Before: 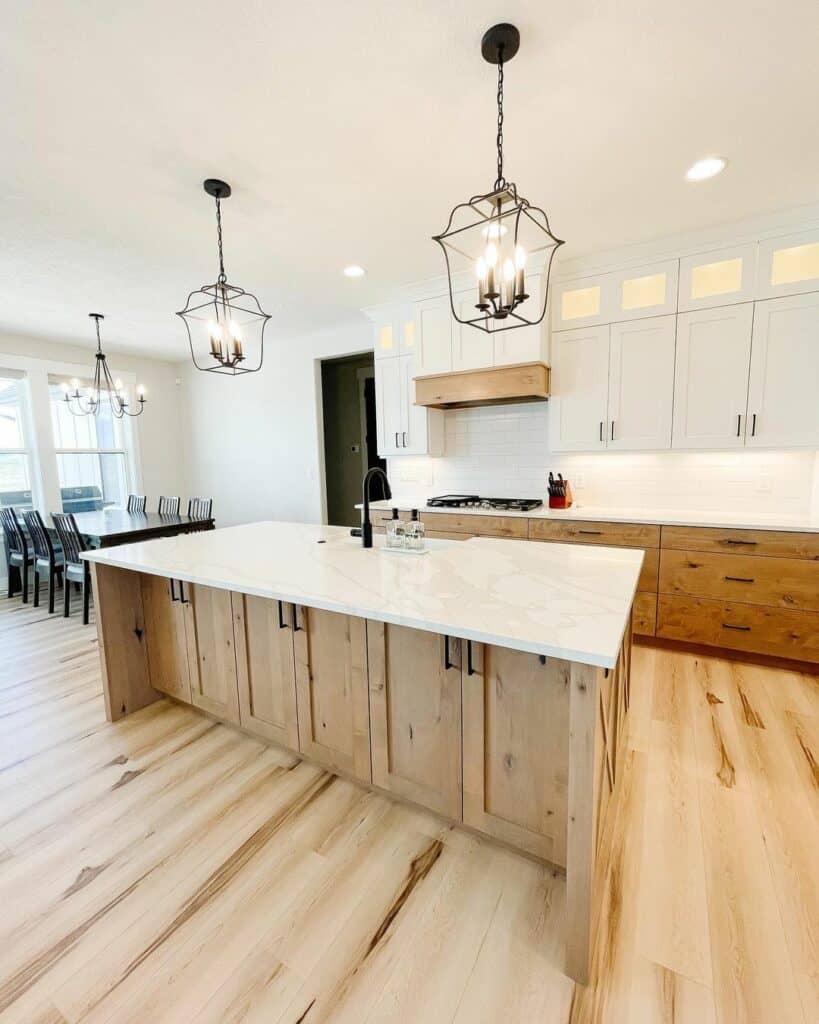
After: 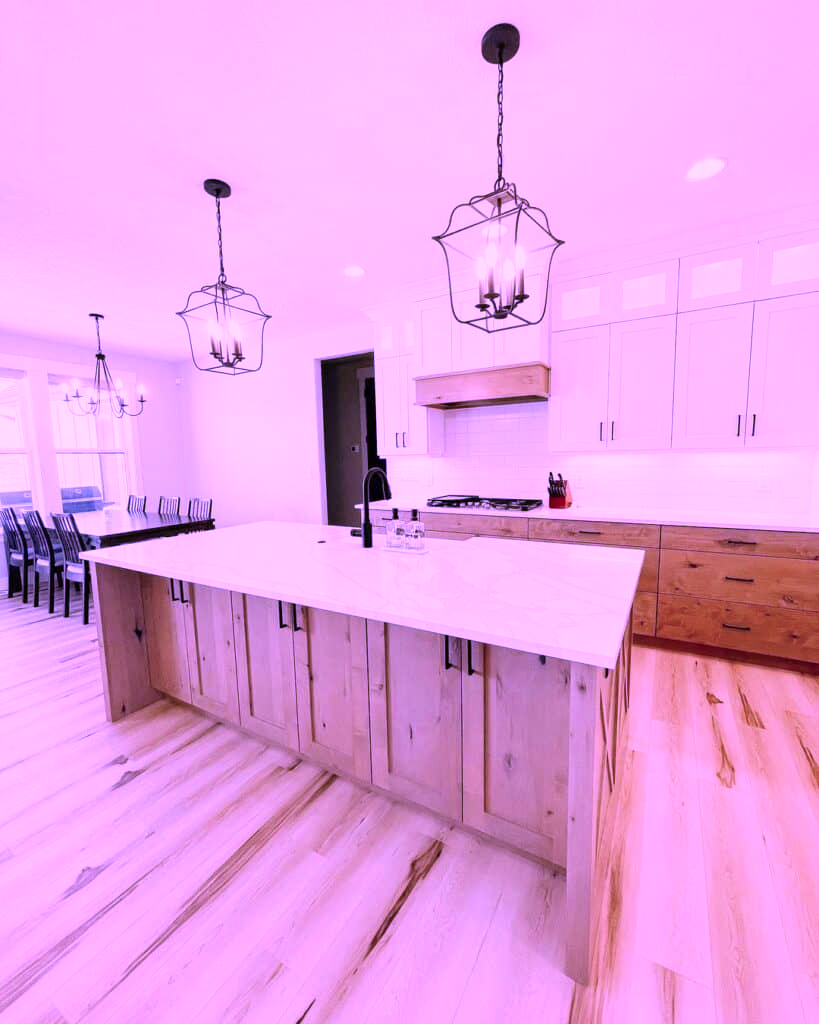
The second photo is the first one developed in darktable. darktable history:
color calibration: output R [1.063, -0.012, -0.003, 0], output B [-0.079, 0.047, 1, 0], illuminant custom, x 0.379, y 0.481, temperature 4442.91 K
